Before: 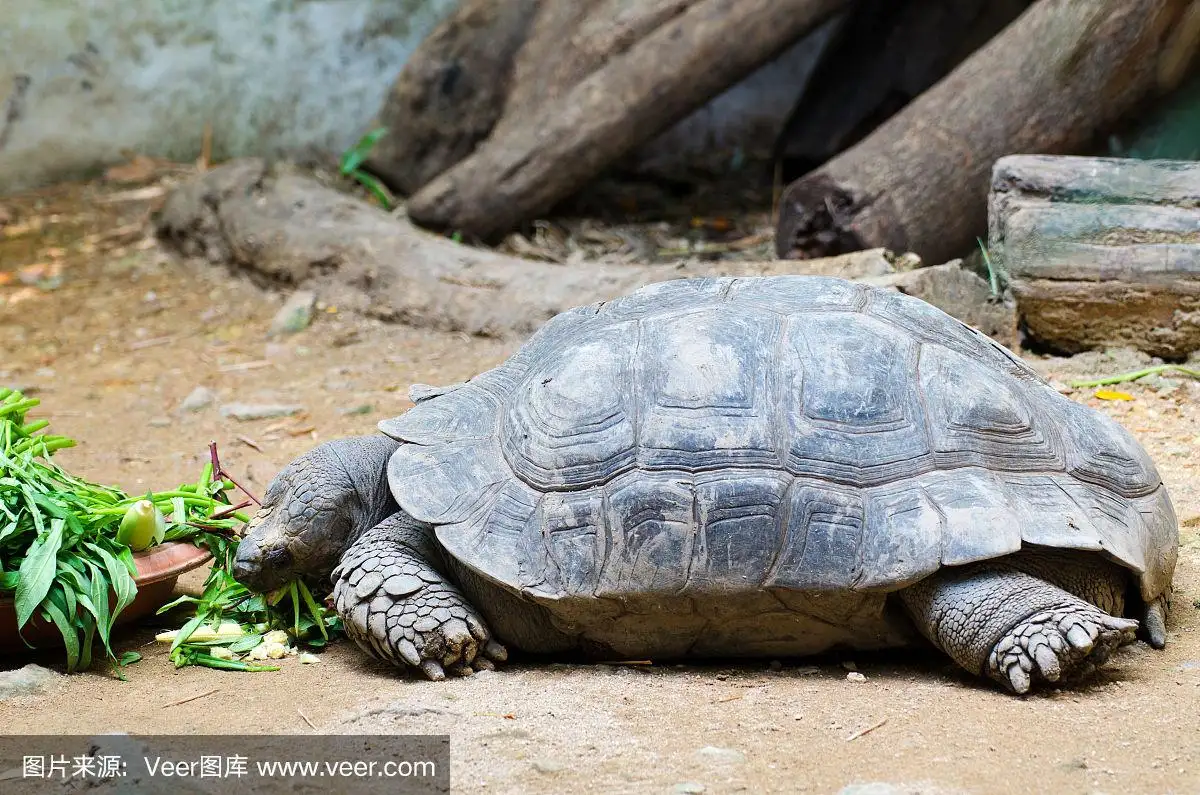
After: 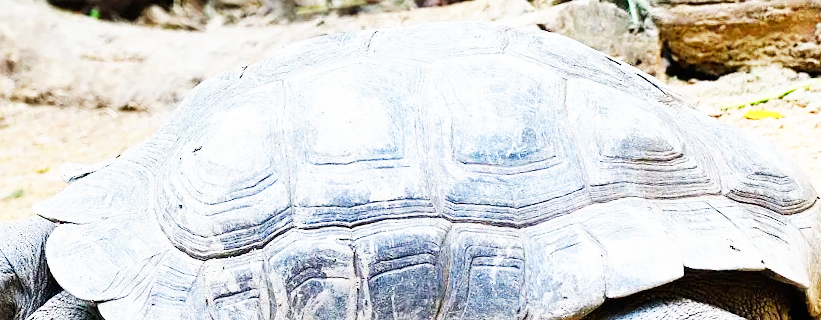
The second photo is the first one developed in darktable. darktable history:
crop and rotate: left 27.938%, top 27.046%, bottom 27.046%
rotate and perspective: rotation -5°, crop left 0.05, crop right 0.952, crop top 0.11, crop bottom 0.89
base curve: curves: ch0 [(0, 0) (0.007, 0.004) (0.027, 0.03) (0.046, 0.07) (0.207, 0.54) (0.442, 0.872) (0.673, 0.972) (1, 1)], preserve colors none
